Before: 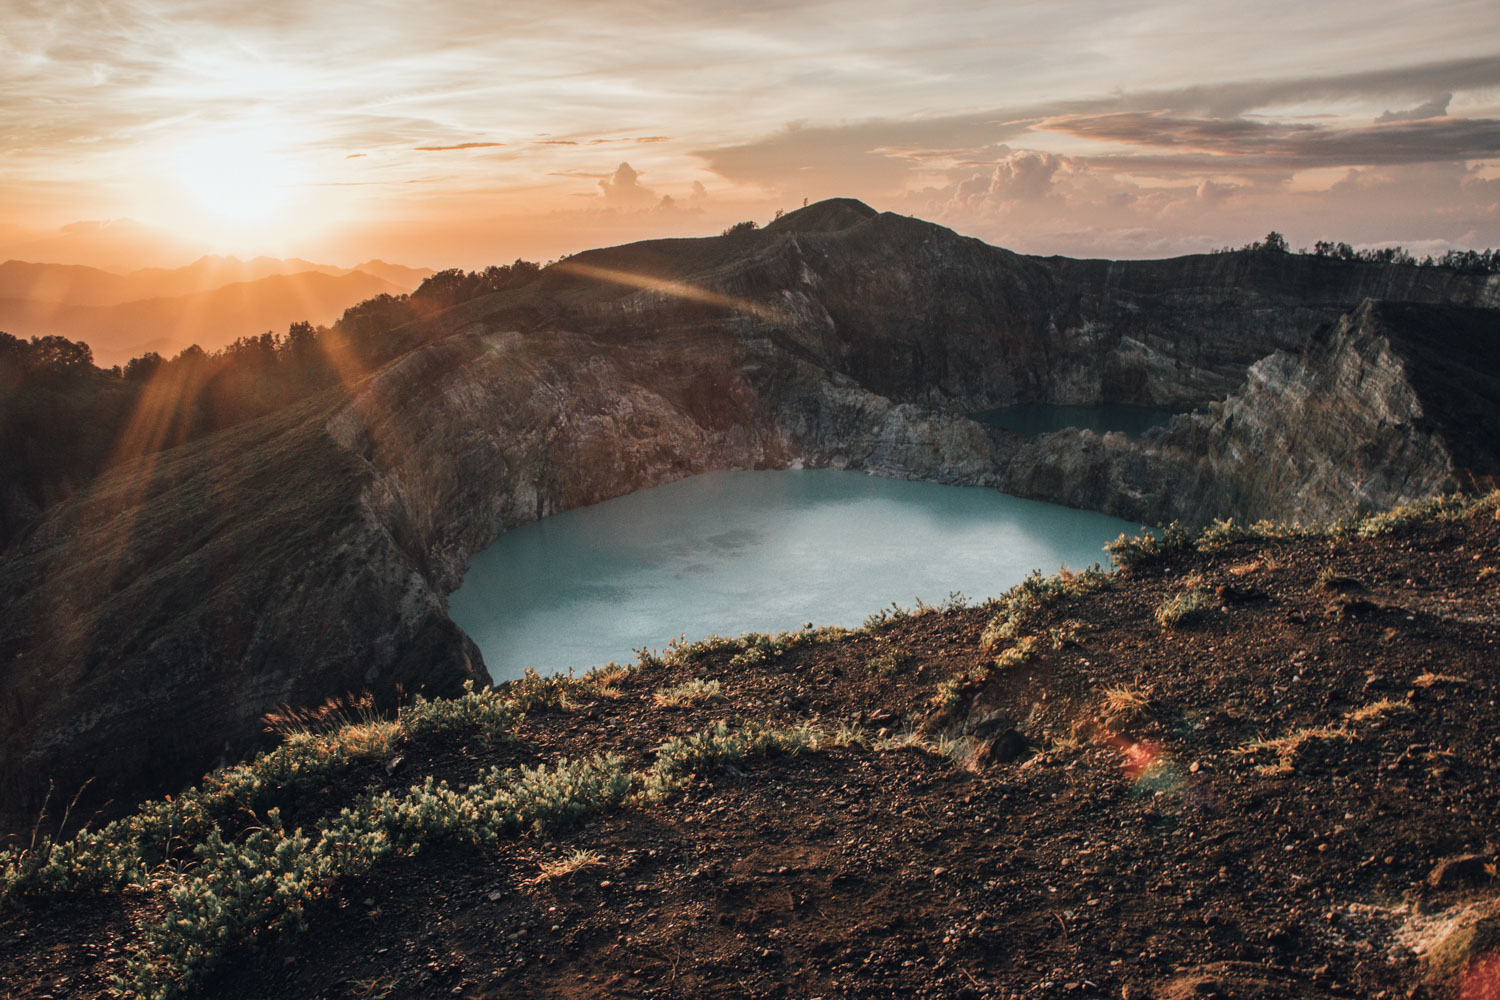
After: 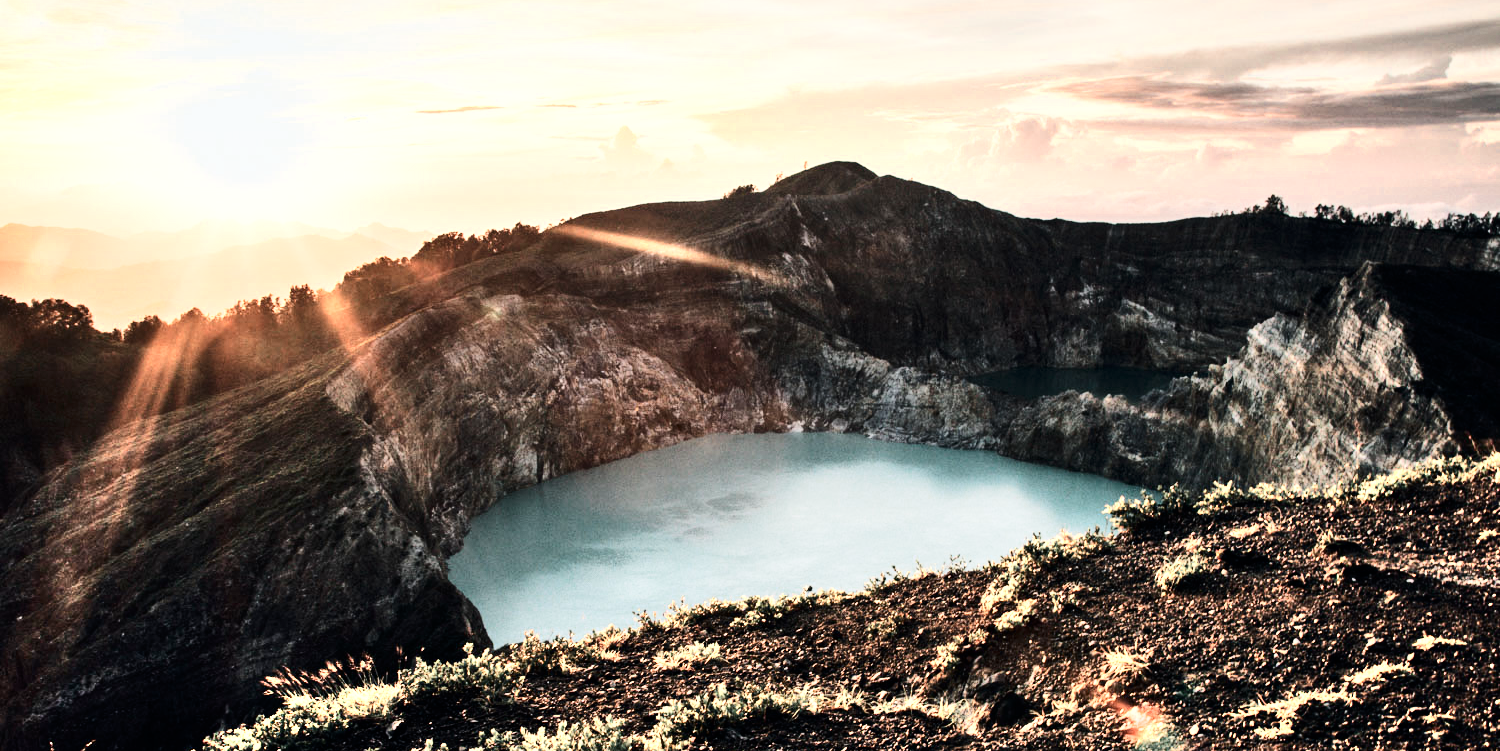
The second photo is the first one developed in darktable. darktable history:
crop: top 3.79%, bottom 21.099%
exposure: black level correction 0, exposure 1.098 EV, compensate highlight preservation false
contrast brightness saturation: contrast 0.196, brightness -0.101, saturation 0.103
color zones: curves: ch0 [(0.018, 0.548) (0.224, 0.64) (0.425, 0.447) (0.675, 0.575) (0.732, 0.579)]; ch1 [(0.066, 0.487) (0.25, 0.5) (0.404, 0.43) (0.75, 0.421) (0.956, 0.421)]; ch2 [(0.044, 0.561) (0.215, 0.465) (0.399, 0.544) (0.465, 0.548) (0.614, 0.447) (0.724, 0.43) (0.882, 0.623) (0.956, 0.632)]
shadows and highlights: shadows 61.25, soften with gaussian
filmic rgb: black relative exposure -7.96 EV, white relative exposure 4.06 EV, hardness 4.12, contrast 1.368
